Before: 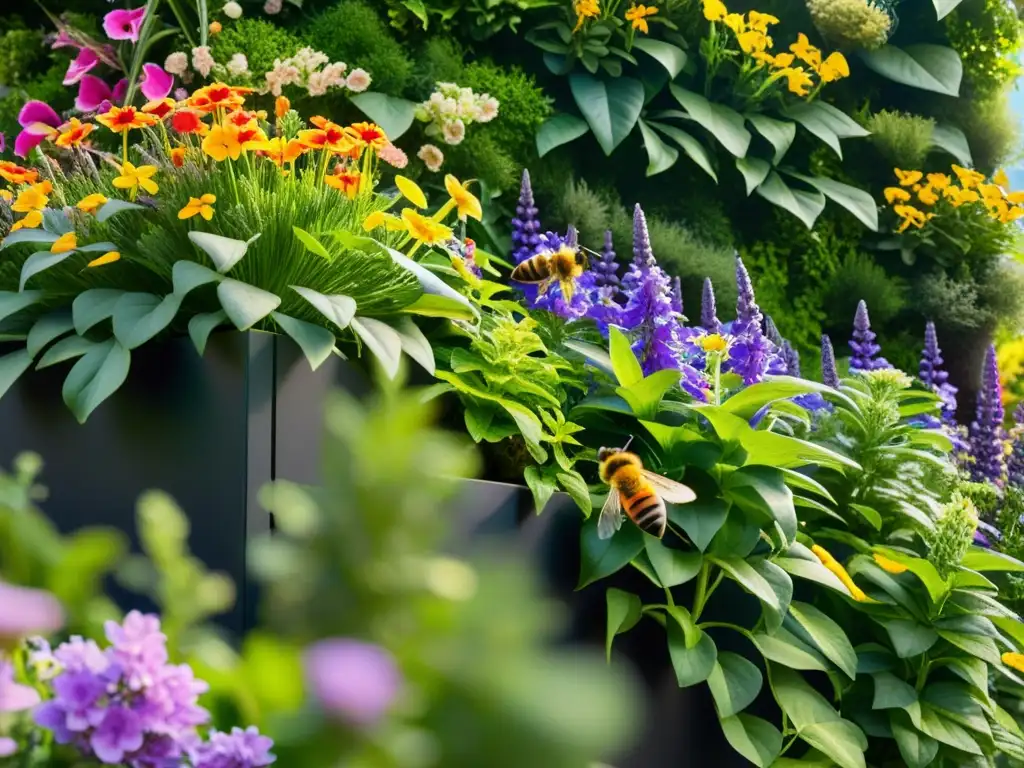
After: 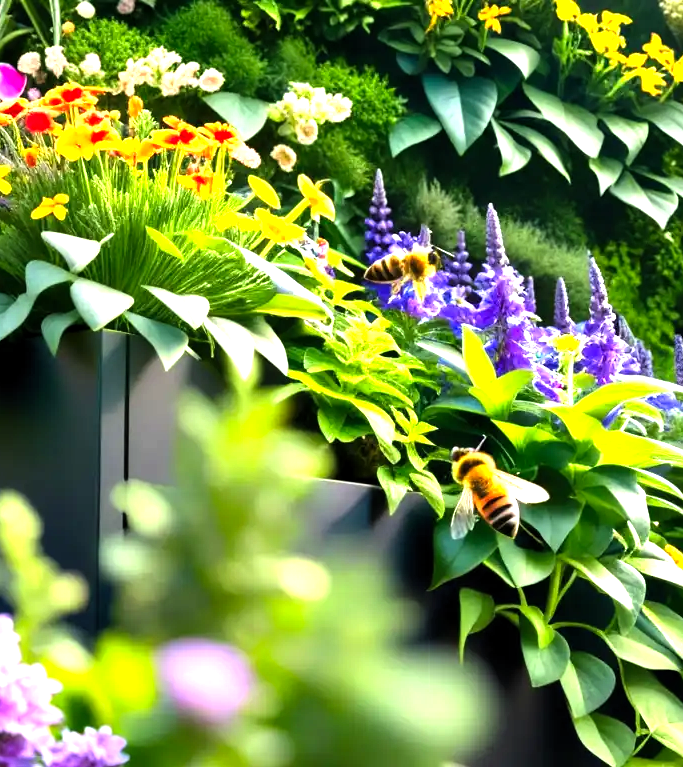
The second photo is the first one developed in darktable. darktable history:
levels: levels [0.012, 0.367, 0.697]
crop and rotate: left 14.427%, right 18.859%
